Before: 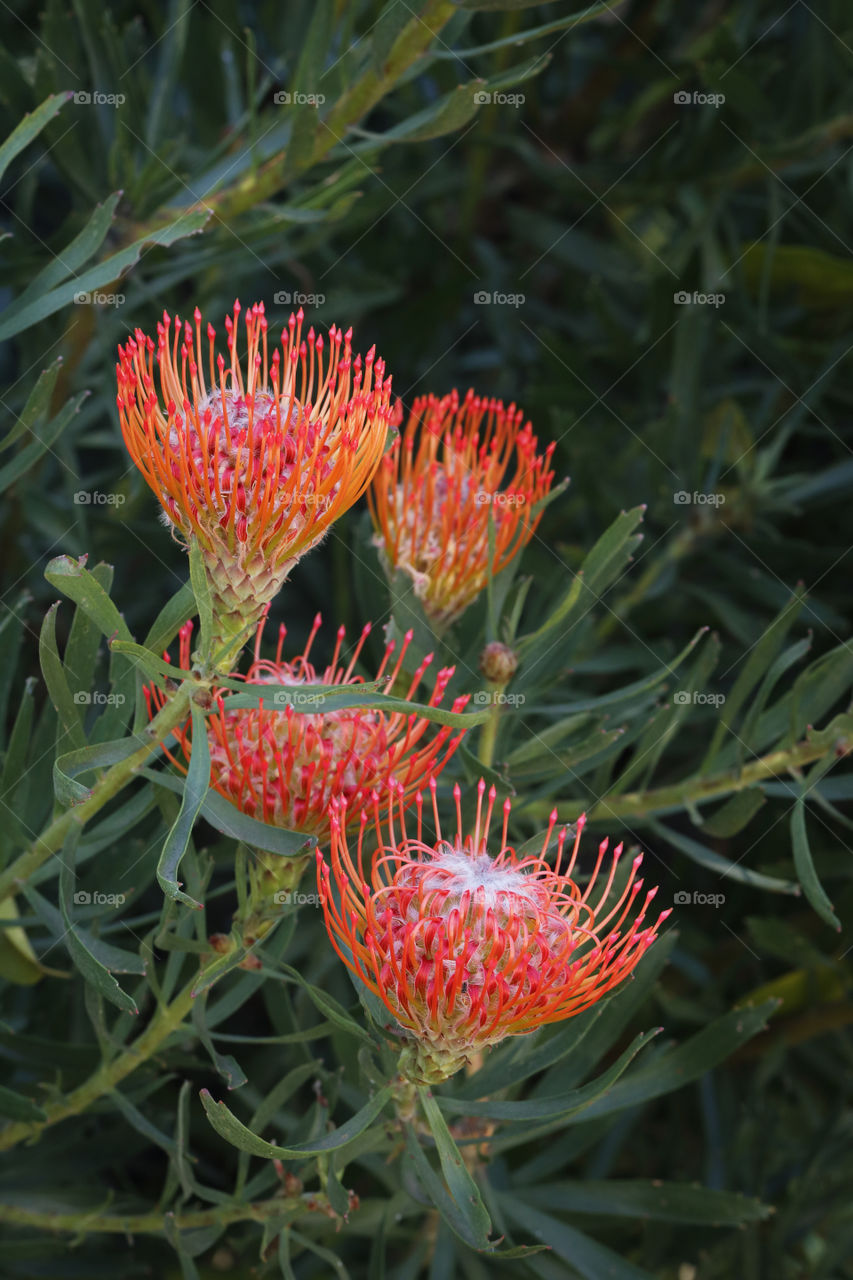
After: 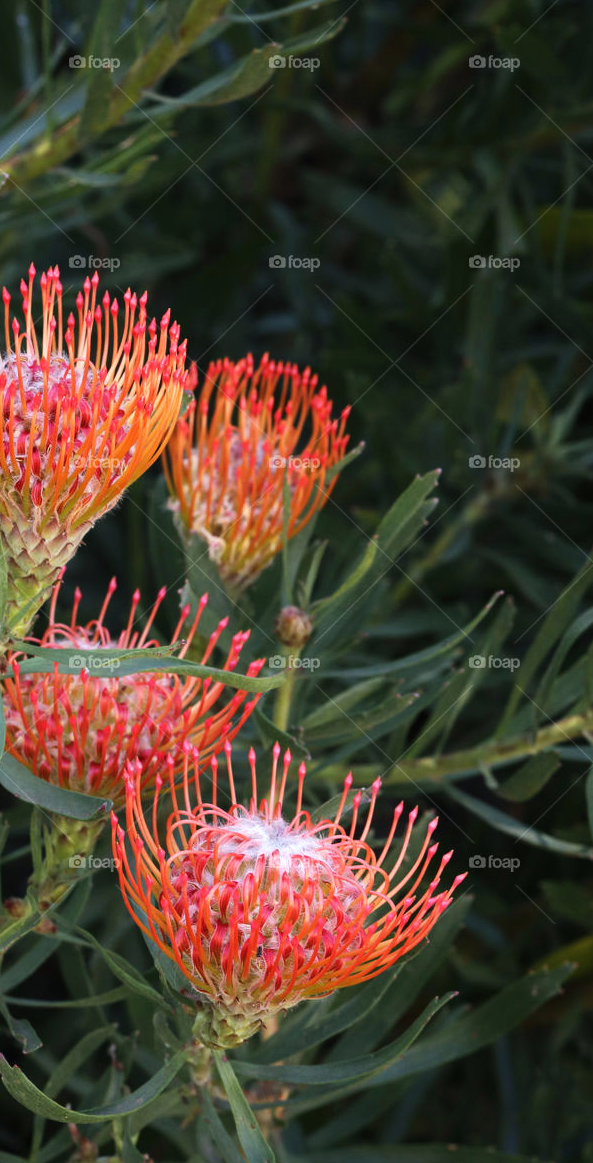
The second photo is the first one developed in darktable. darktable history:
tone equalizer: -8 EV -0.417 EV, -7 EV -0.389 EV, -6 EV -0.333 EV, -5 EV -0.222 EV, -3 EV 0.222 EV, -2 EV 0.333 EV, -1 EV 0.389 EV, +0 EV 0.417 EV, edges refinement/feathering 500, mask exposure compensation -1.57 EV, preserve details no
bloom: size 9%, threshold 100%, strength 7%
crop and rotate: left 24.034%, top 2.838%, right 6.406%, bottom 6.299%
